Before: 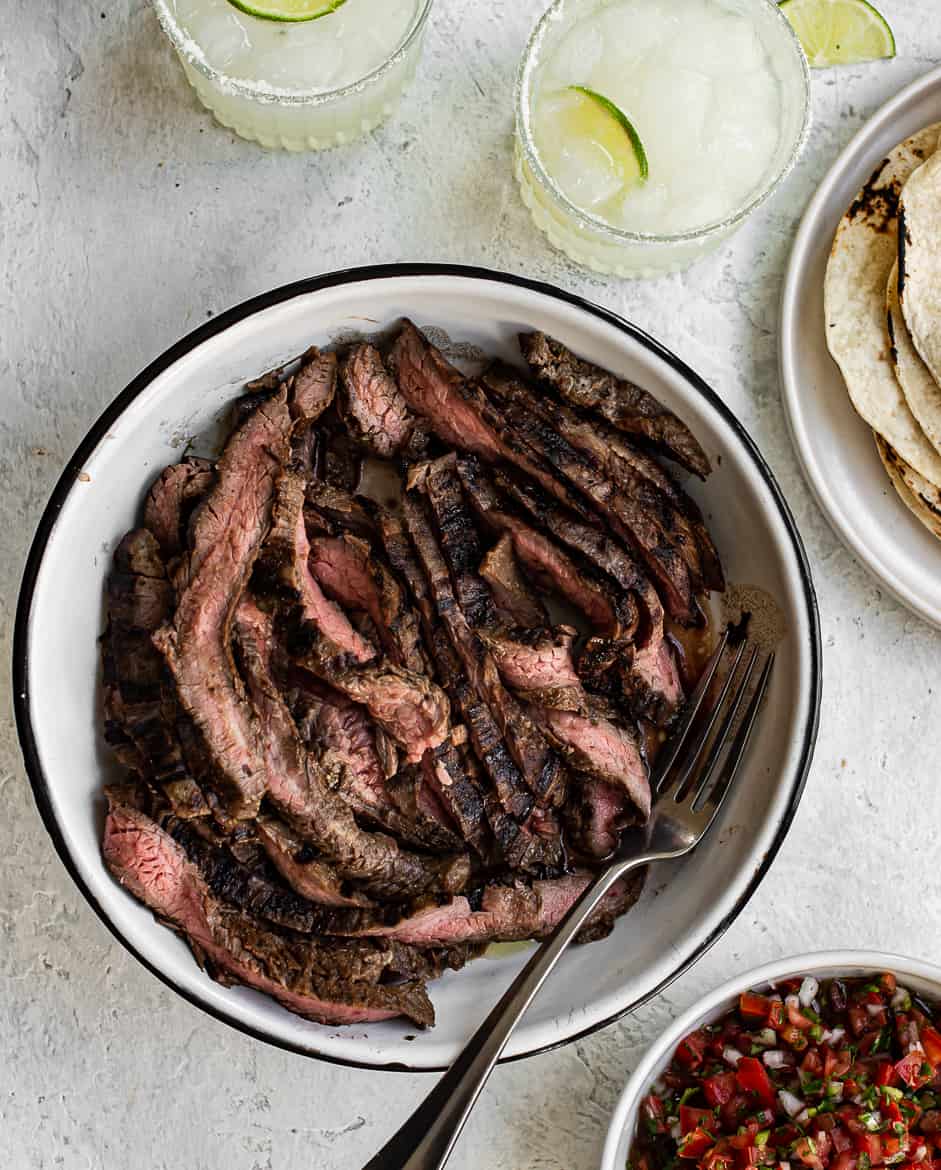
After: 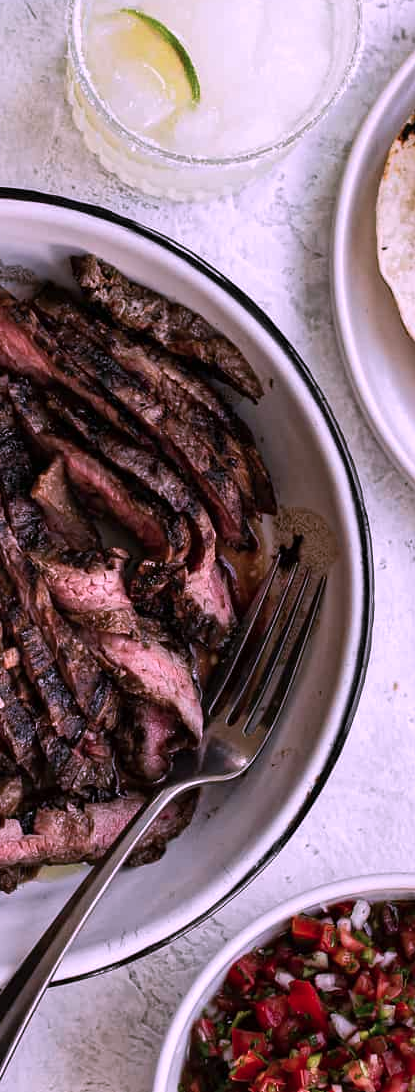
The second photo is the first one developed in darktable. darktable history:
crop: left 47.628%, top 6.643%, right 7.874%
color correction: highlights a* 15.46, highlights b* -20.56
